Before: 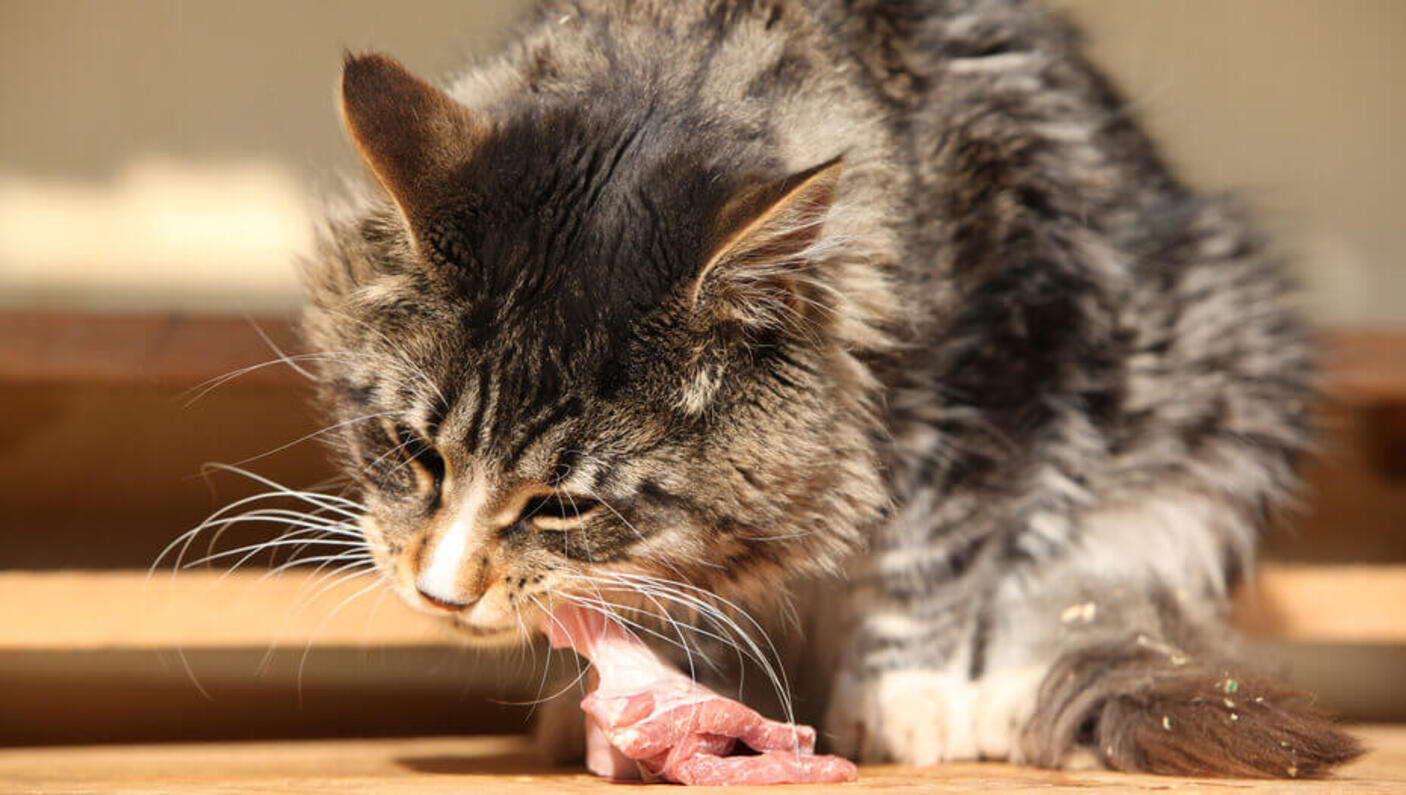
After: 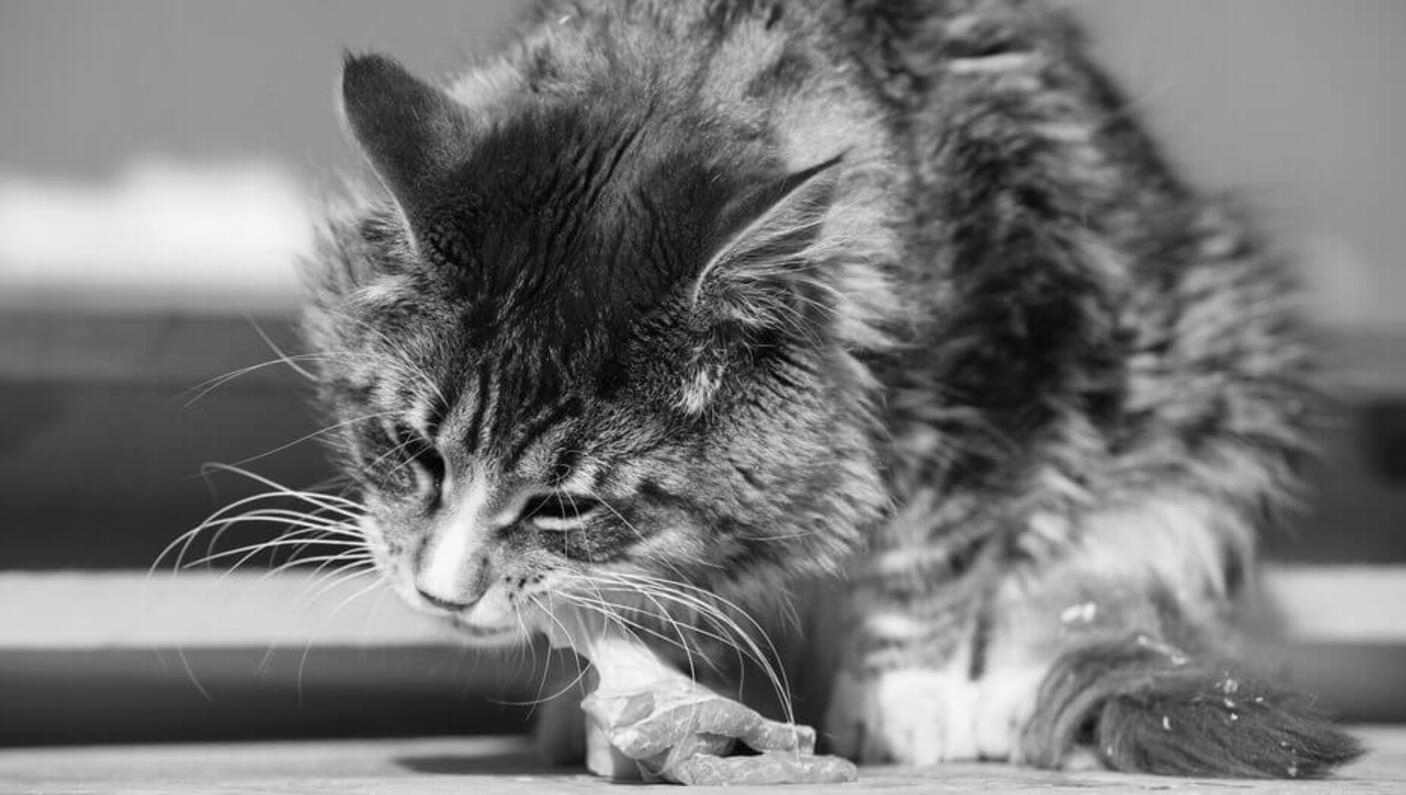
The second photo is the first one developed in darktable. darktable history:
white balance: red 0.982, blue 1.018
monochrome: a -35.87, b 49.73, size 1.7
